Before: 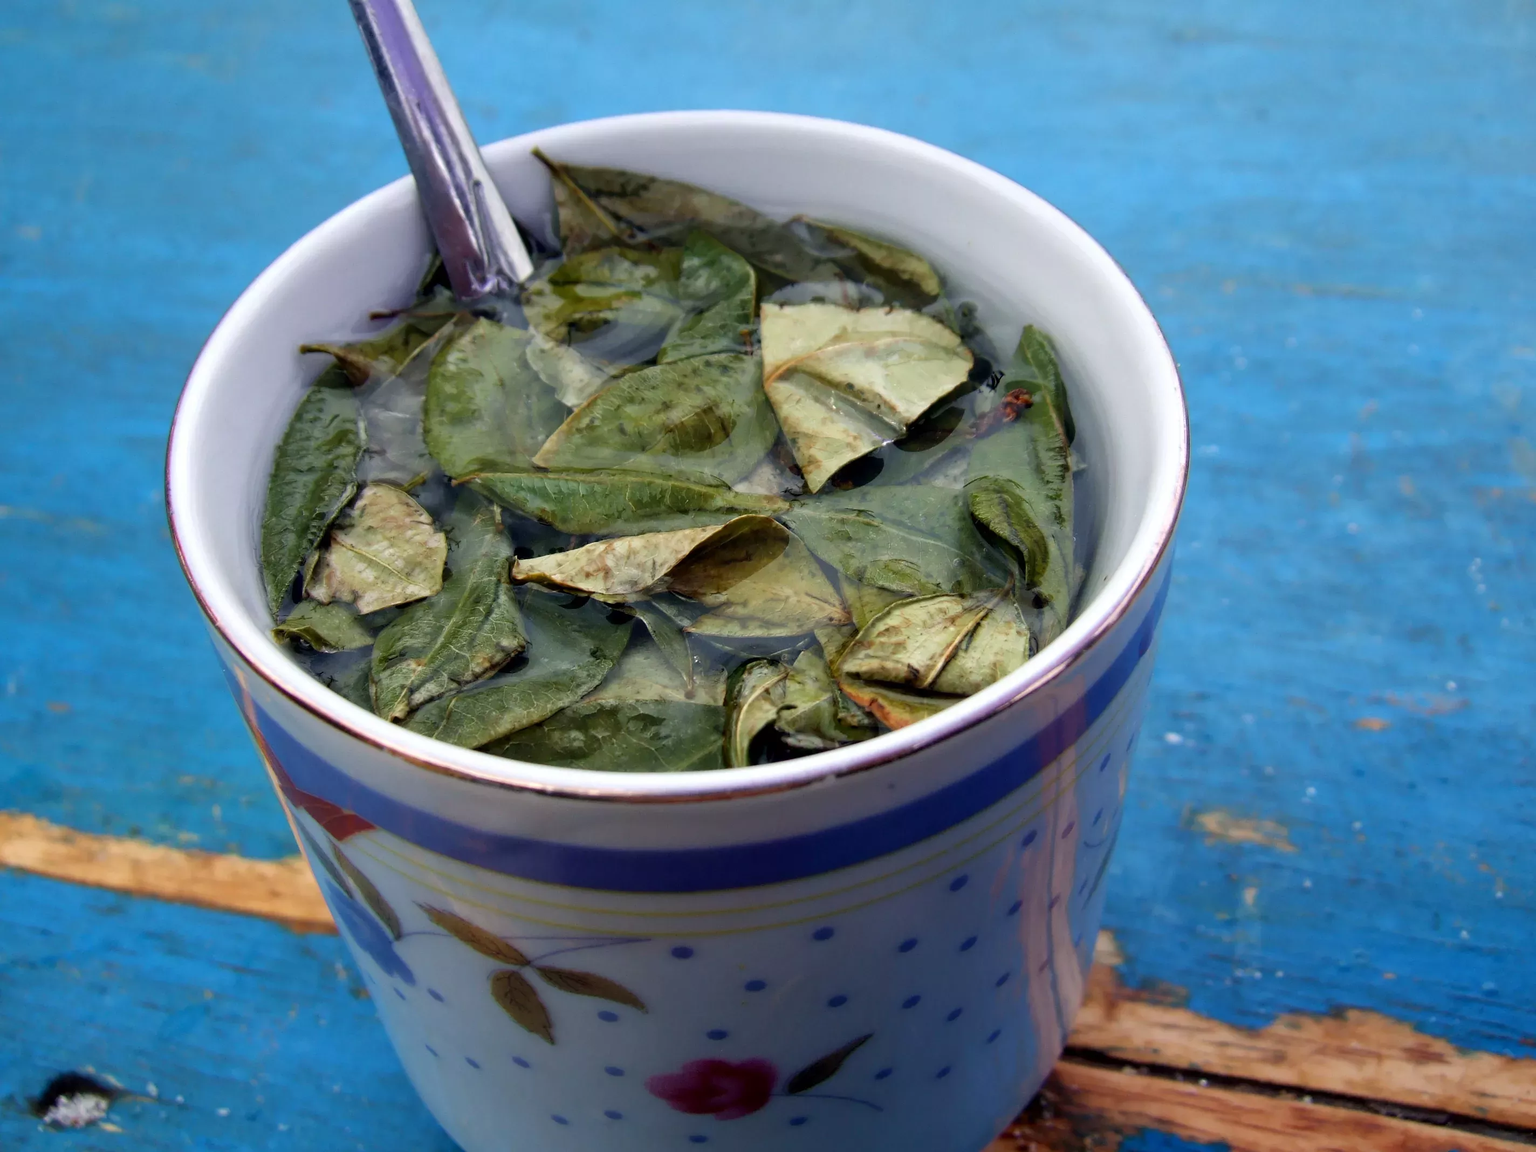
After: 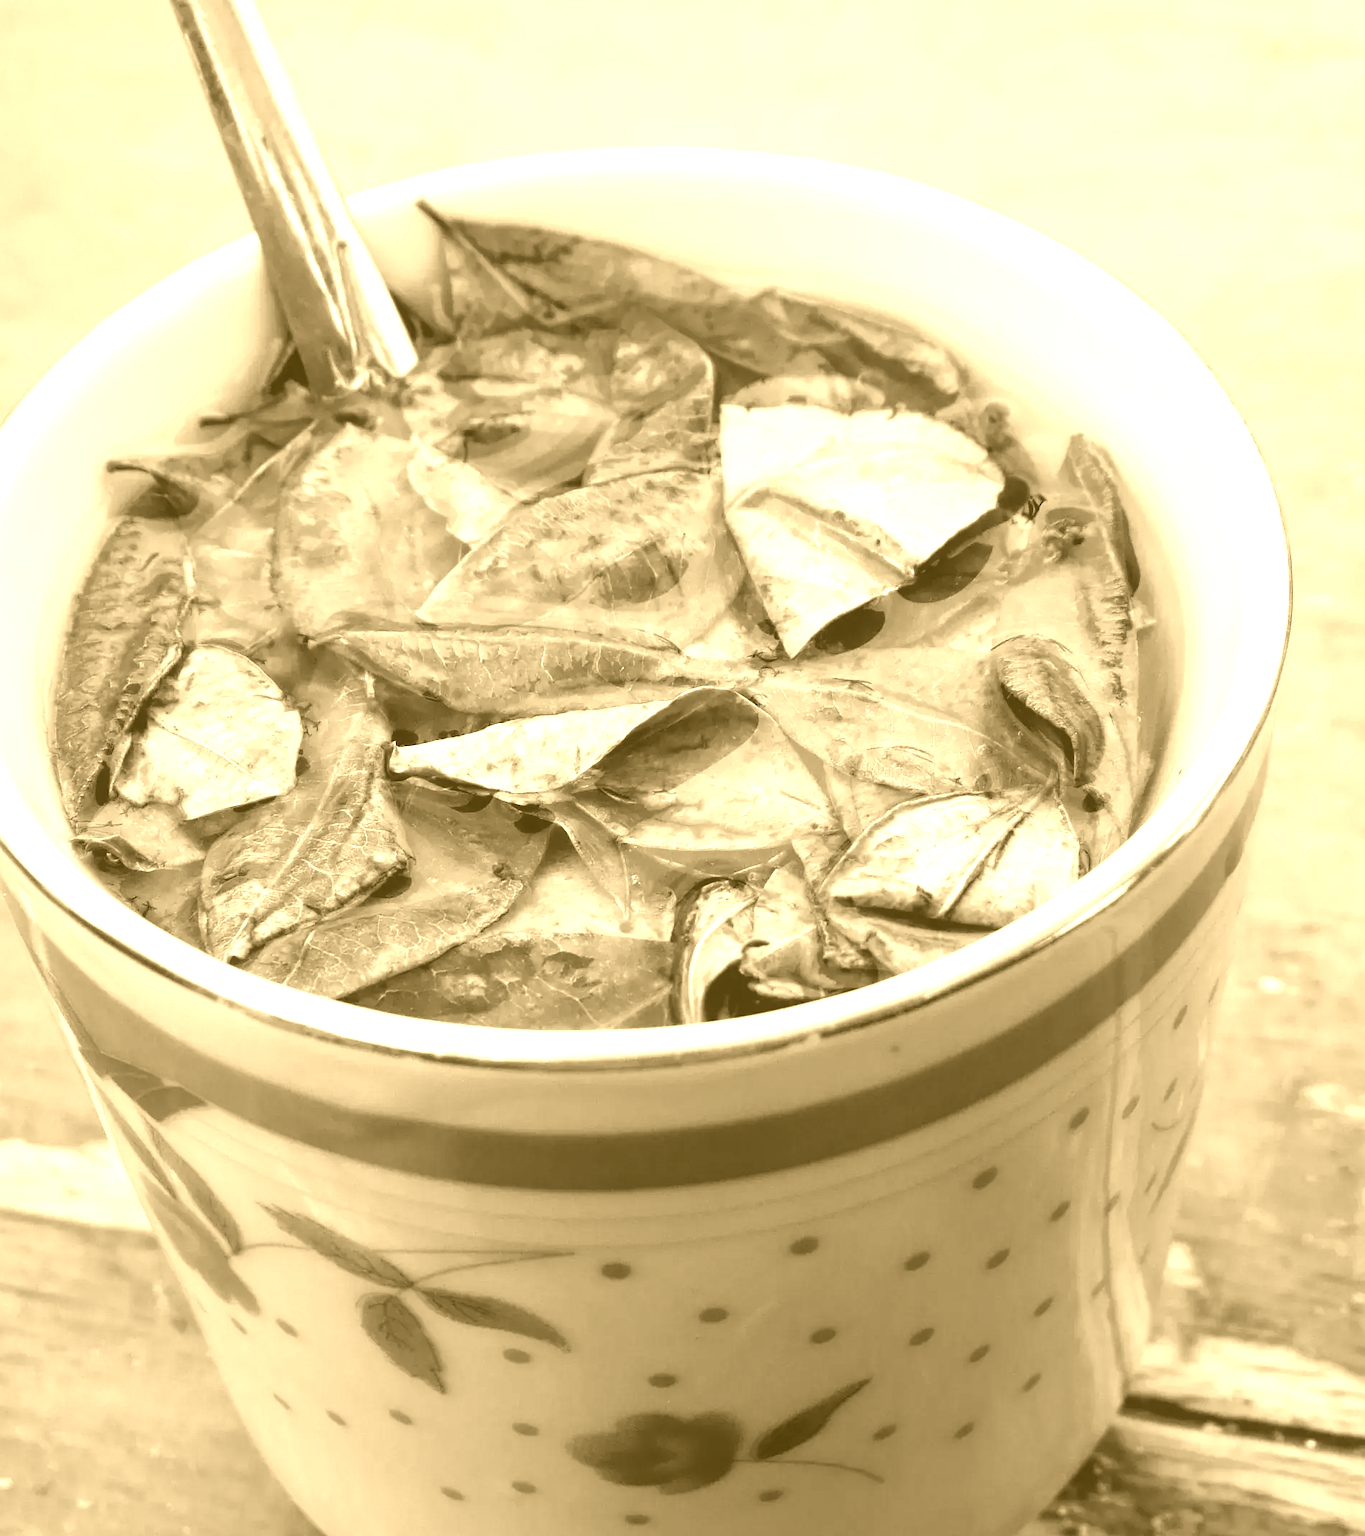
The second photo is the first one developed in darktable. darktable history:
contrast brightness saturation: contrast 0.2, brightness 0.2, saturation 0.8
crop and rotate: left 14.385%, right 18.948%
local contrast: highlights 100%, shadows 100%, detail 120%, midtone range 0.2
colorize: hue 36°, source mix 100%
